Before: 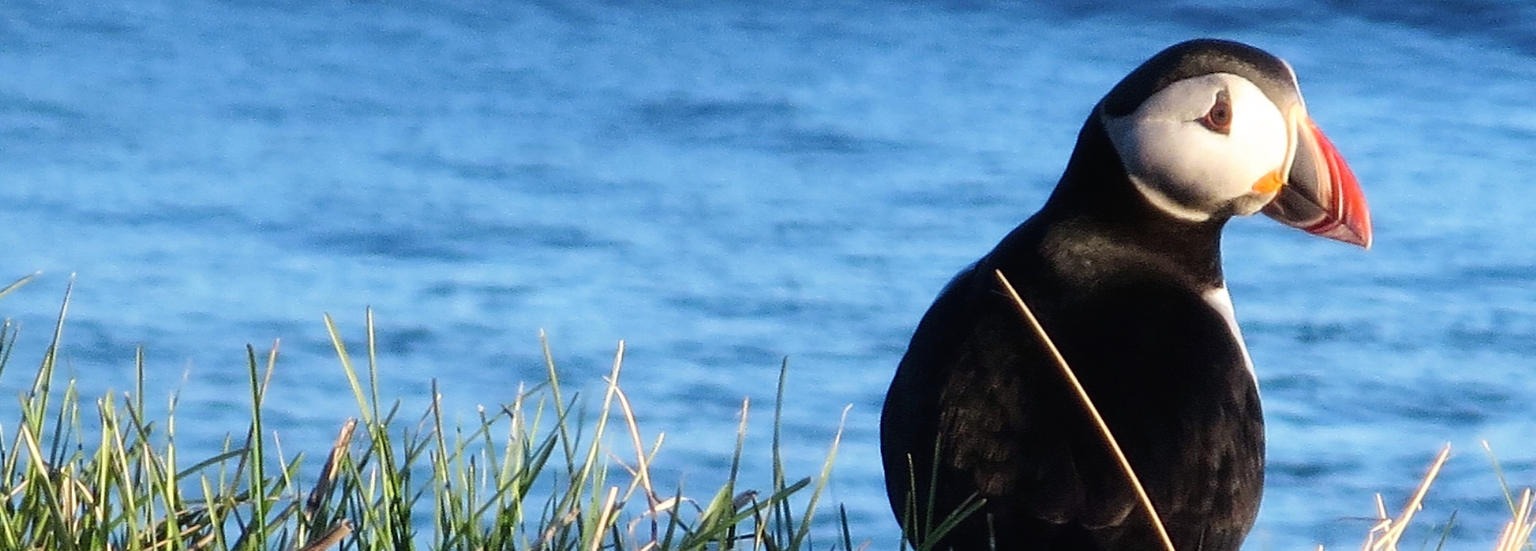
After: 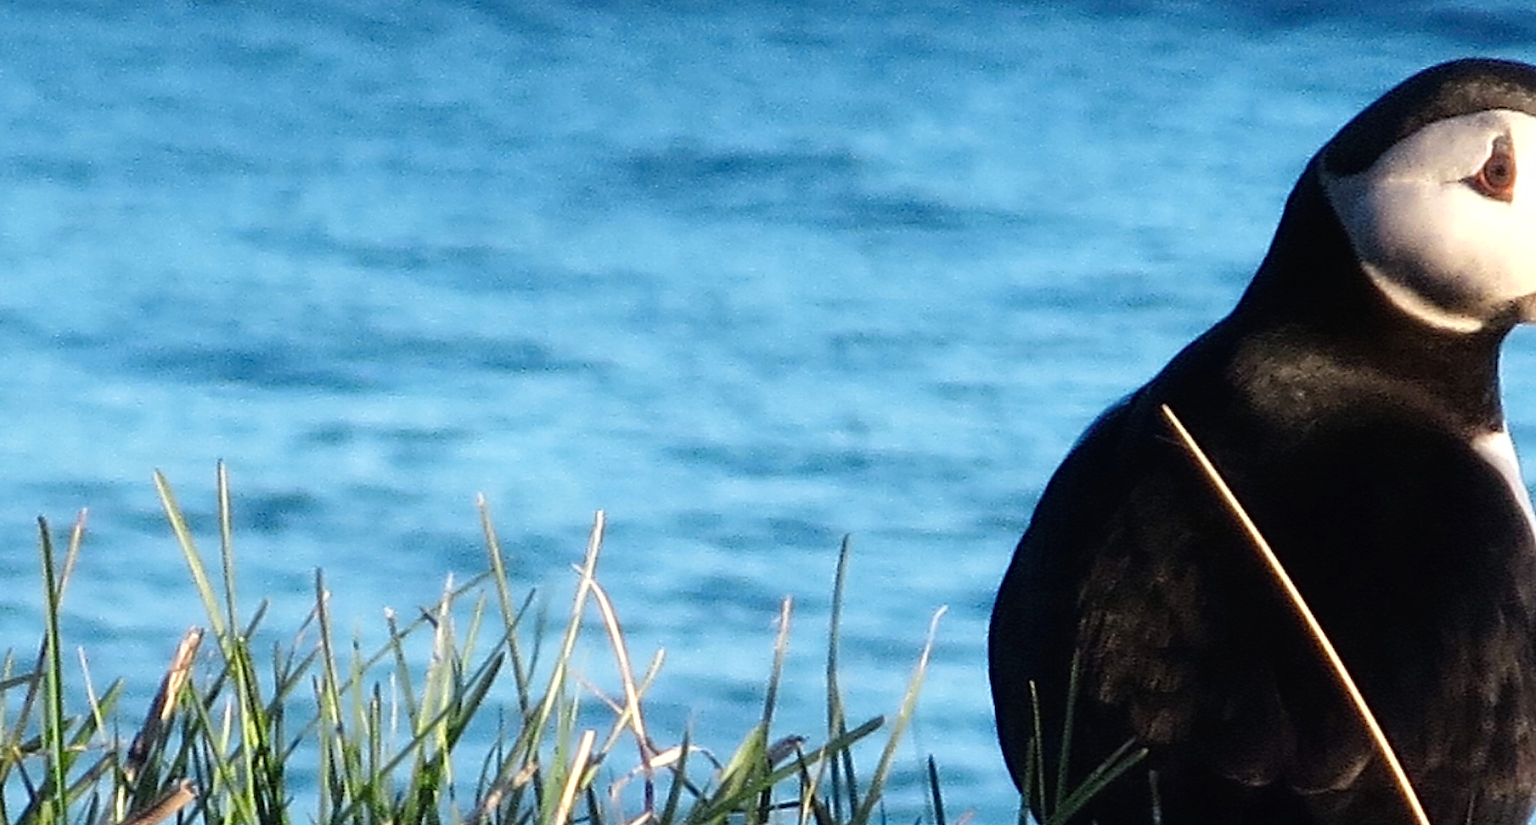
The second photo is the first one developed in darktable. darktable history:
color zones: curves: ch0 [(0.018, 0.548) (0.224, 0.64) (0.425, 0.447) (0.675, 0.575) (0.732, 0.579)]; ch1 [(0.066, 0.487) (0.25, 0.5) (0.404, 0.43) (0.75, 0.421) (0.956, 0.421)]; ch2 [(0.044, 0.561) (0.215, 0.465) (0.399, 0.544) (0.465, 0.548) (0.614, 0.447) (0.724, 0.43) (0.882, 0.623) (0.956, 0.632)]
crop and rotate: left 14.436%, right 18.898%
color balance rgb: perceptual saturation grading › global saturation 8.89%, saturation formula JzAzBz (2021)
